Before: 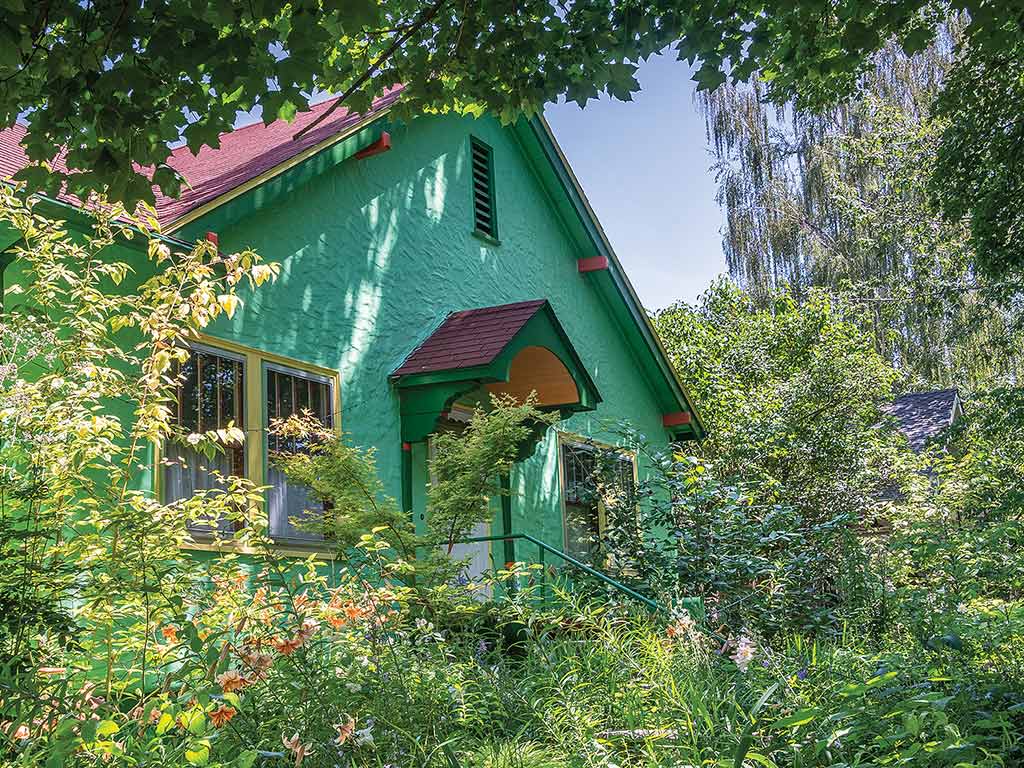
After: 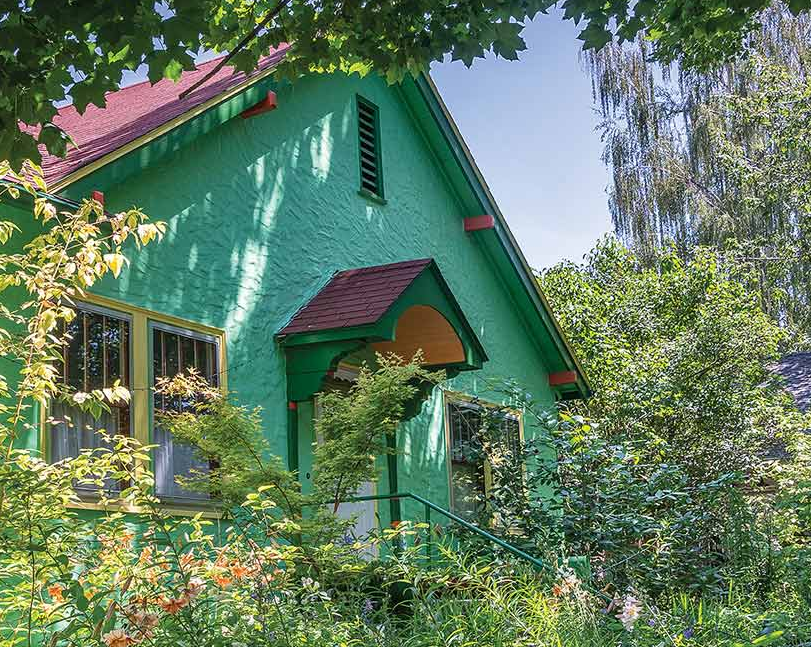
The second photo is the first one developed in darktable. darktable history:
crop: left 11.225%, top 5.381%, right 9.565%, bottom 10.314%
